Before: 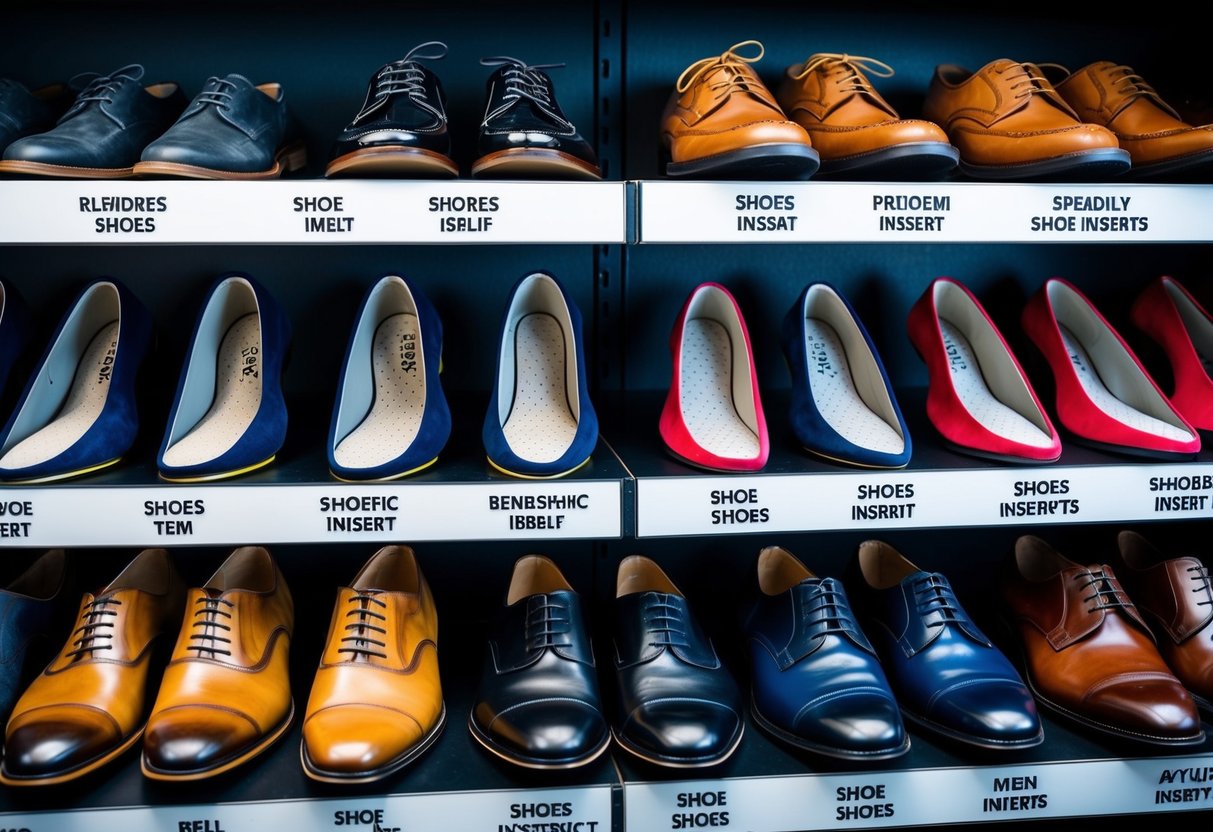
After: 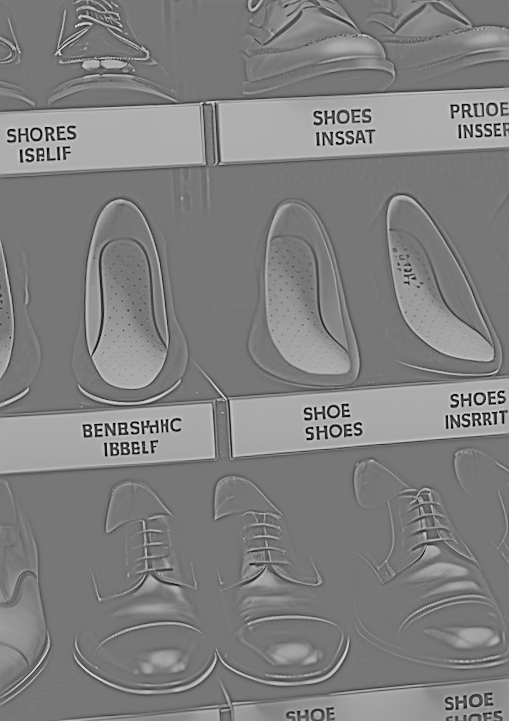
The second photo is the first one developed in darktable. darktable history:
tone equalizer: -8 EV -1.08 EV, -7 EV -1.01 EV, -6 EV -0.867 EV, -5 EV -0.578 EV, -3 EV 0.578 EV, -2 EV 0.867 EV, -1 EV 1.01 EV, +0 EV 1.08 EV, edges refinement/feathering 500, mask exposure compensation -1.57 EV, preserve details no
rotate and perspective: rotation -3°, crop left 0.031, crop right 0.968, crop top 0.07, crop bottom 0.93
crop: left 33.452%, top 6.025%, right 23.155%
exposure: exposure 1.089 EV, compensate highlight preservation false
filmic rgb: black relative exposure -7.75 EV, white relative exposure 4.4 EV, threshold 3 EV, target black luminance 0%, hardness 3.76, latitude 50.51%, contrast 1.074, highlights saturation mix 10%, shadows ↔ highlights balance -0.22%, color science v4 (2020), enable highlight reconstruction true
sharpen: on, module defaults
white balance: red 0.983, blue 1.036
highpass: sharpness 5.84%, contrast boost 8.44%
